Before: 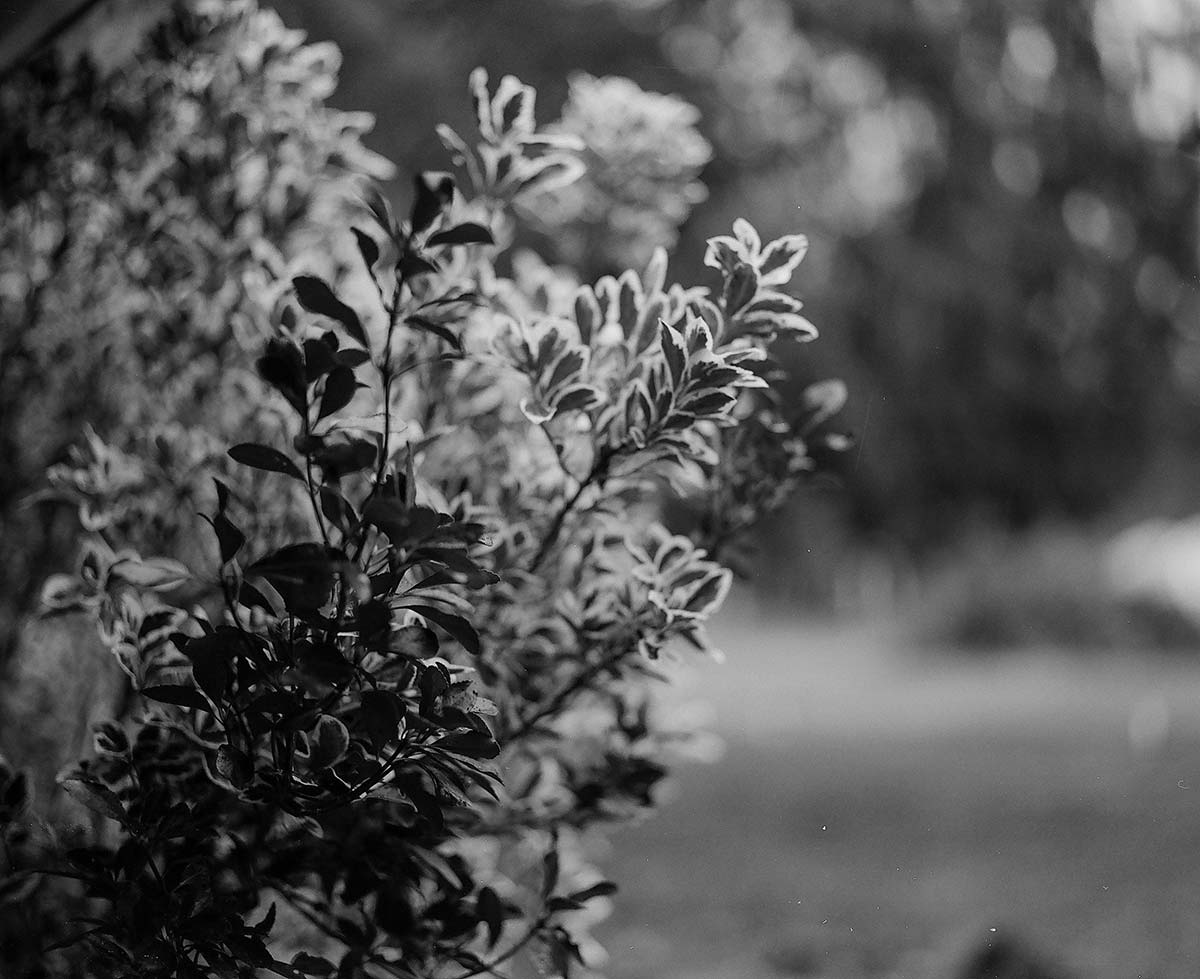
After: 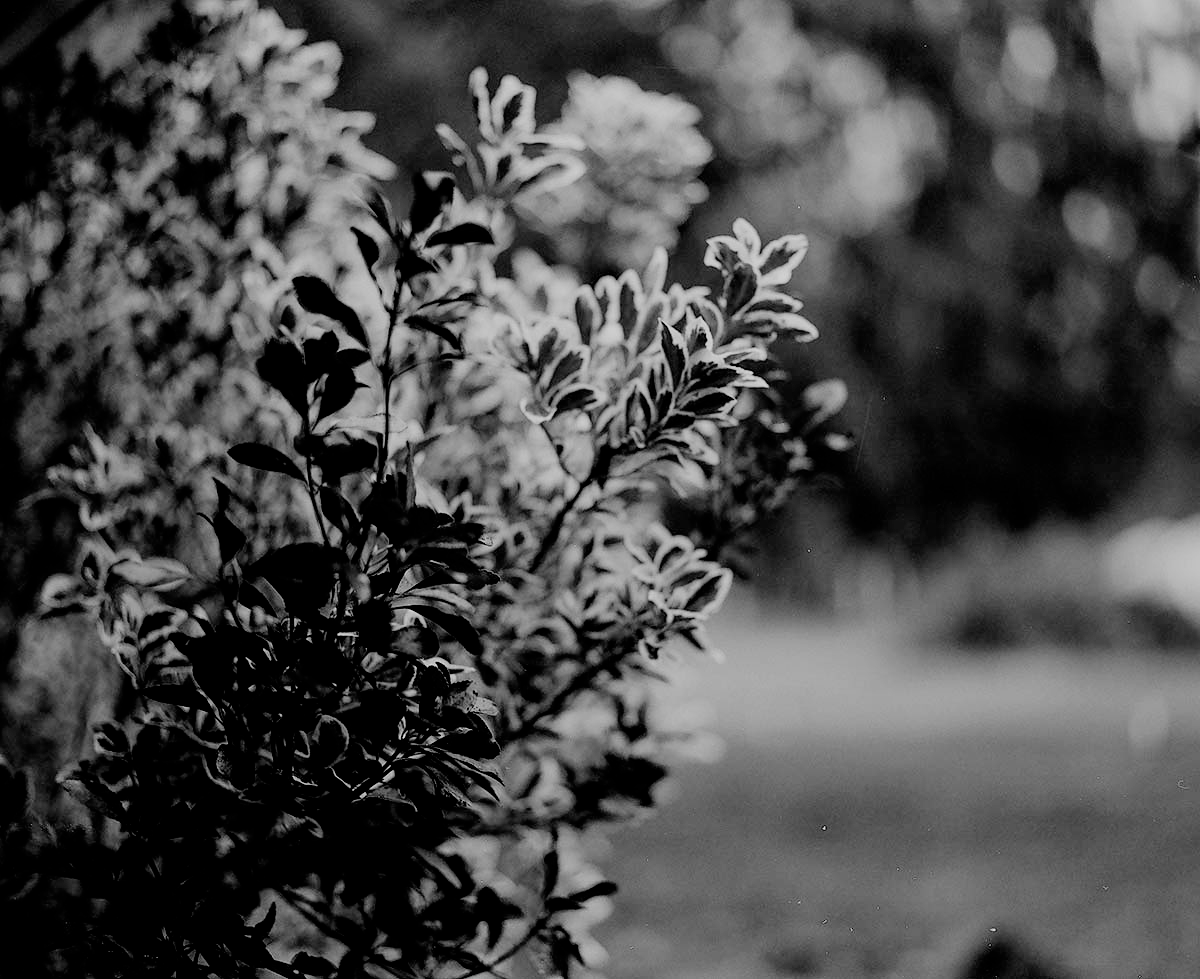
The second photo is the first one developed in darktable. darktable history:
contrast equalizer: octaves 7, y [[0.6 ×6], [0.55 ×6], [0 ×6], [0 ×6], [0 ×6]], mix 0.3
filmic rgb: black relative exposure -4.38 EV, white relative exposure 4.56 EV, hardness 2.37, contrast 1.05
